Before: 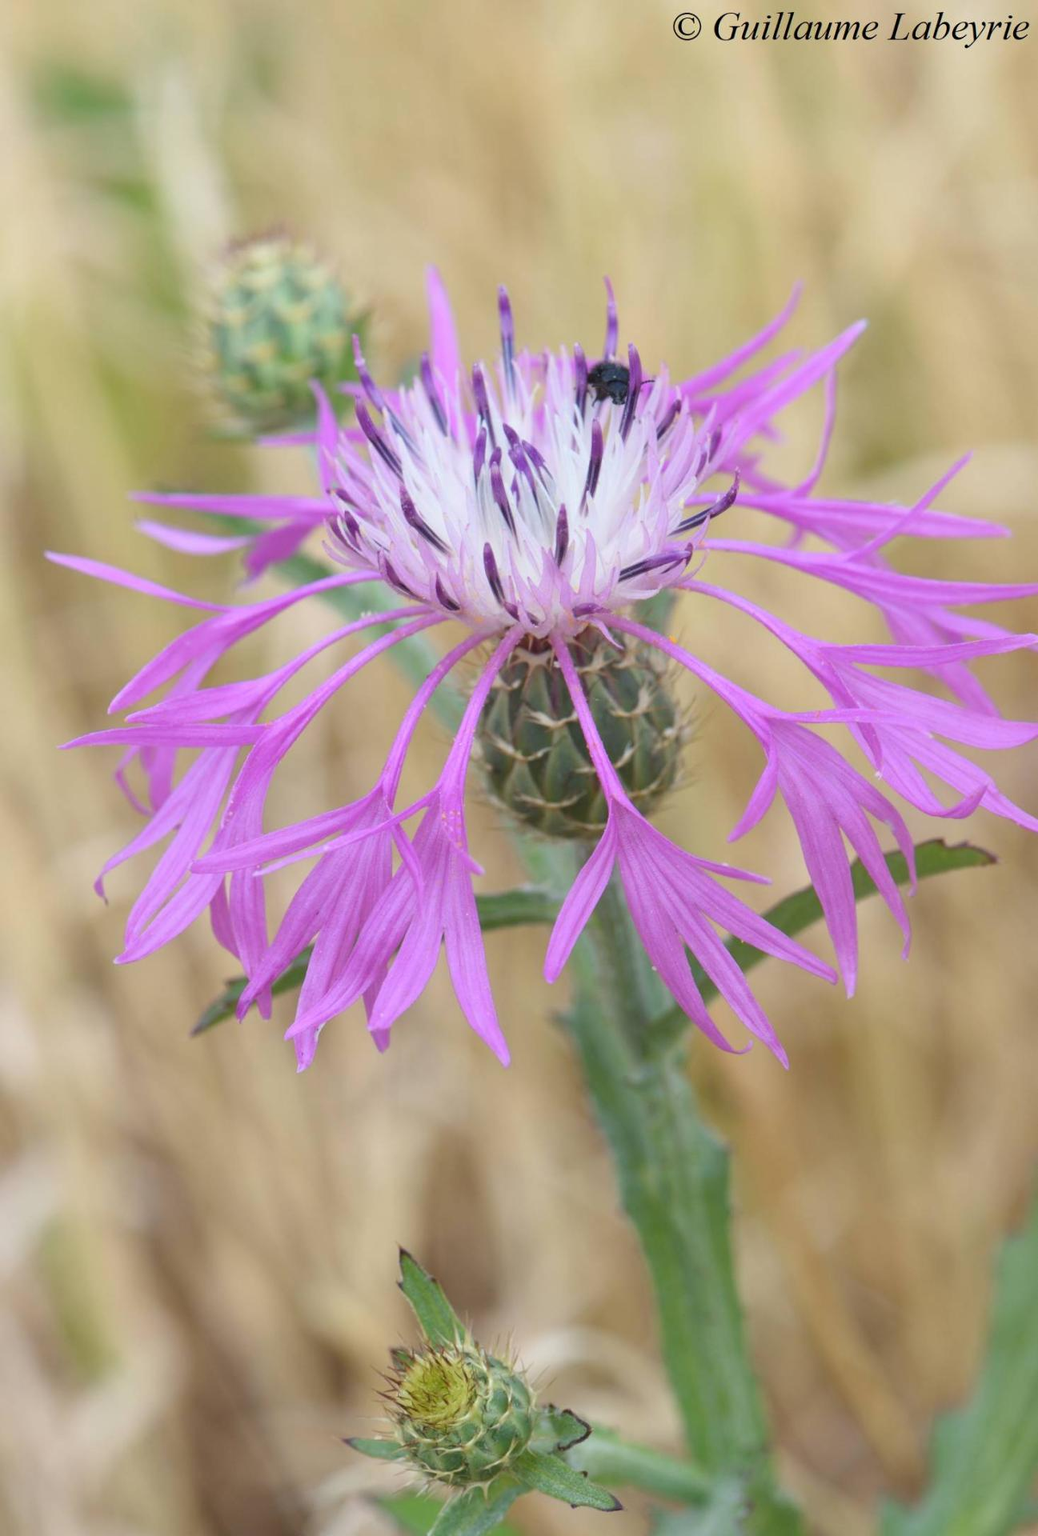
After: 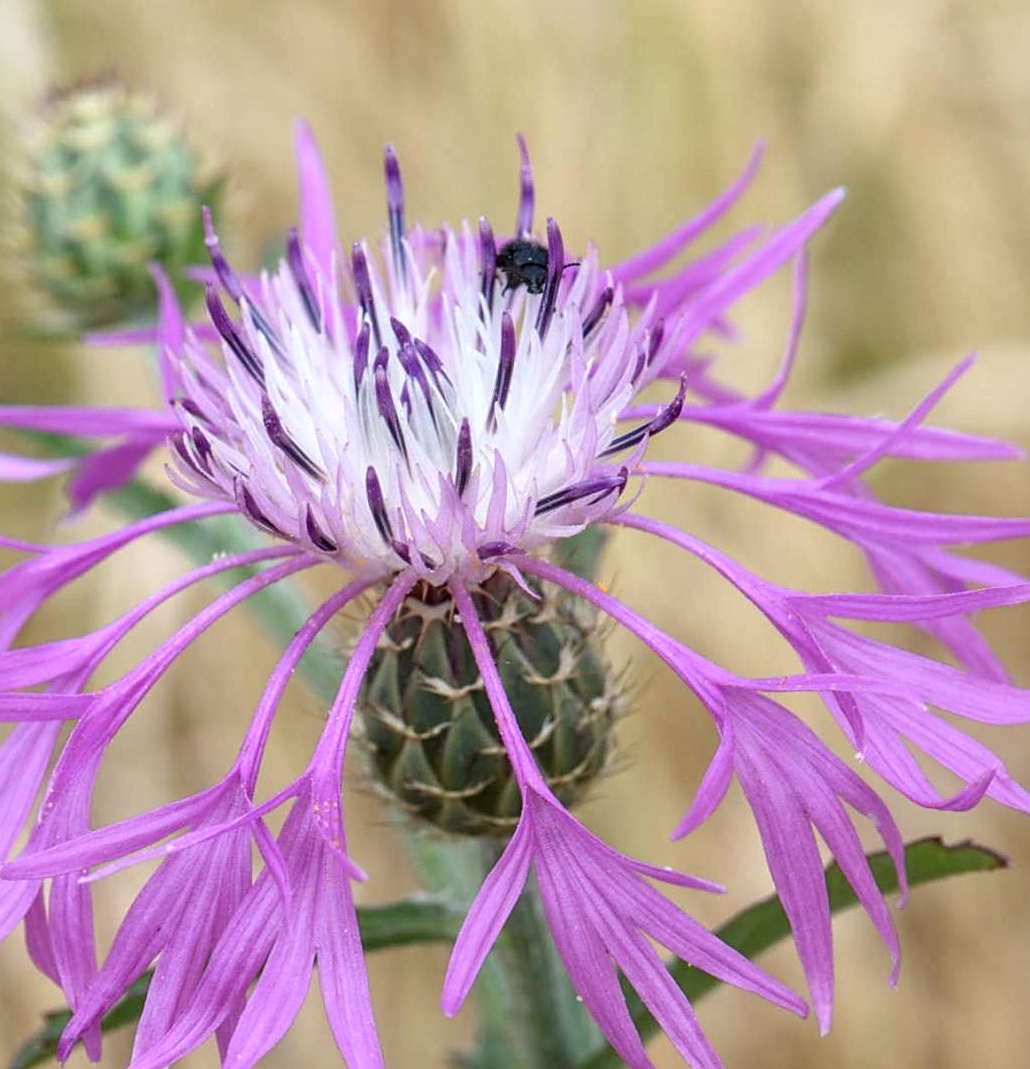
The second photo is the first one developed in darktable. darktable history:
sharpen: on, module defaults
local contrast: highlights 28%, detail 150%
crop: left 18.404%, top 11.072%, right 2.12%, bottom 33.2%
